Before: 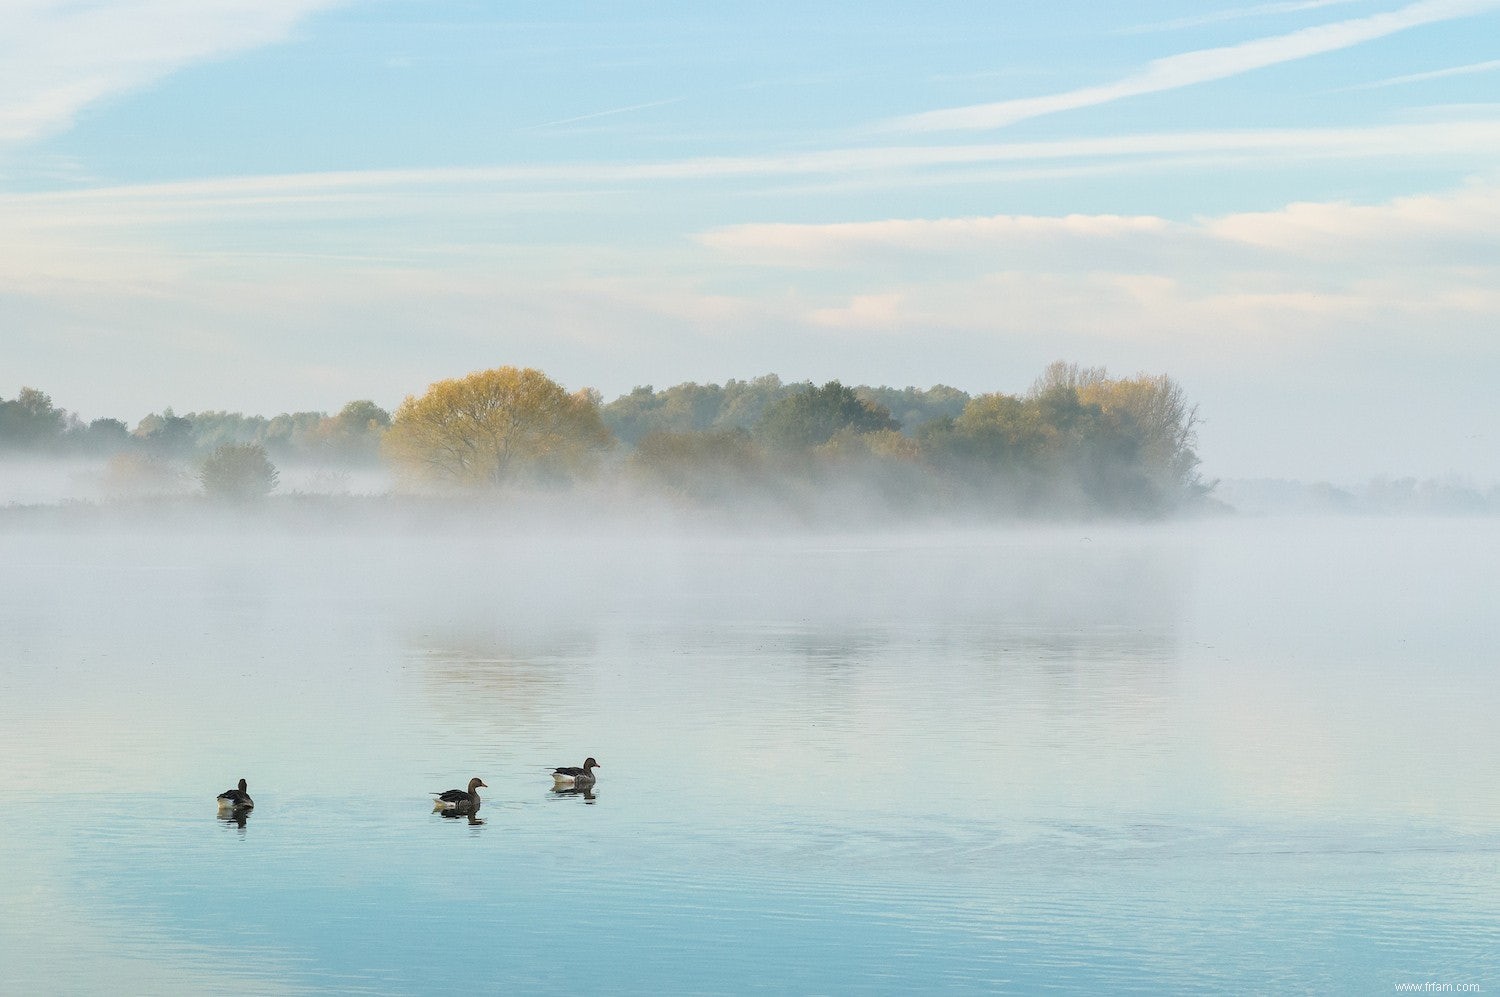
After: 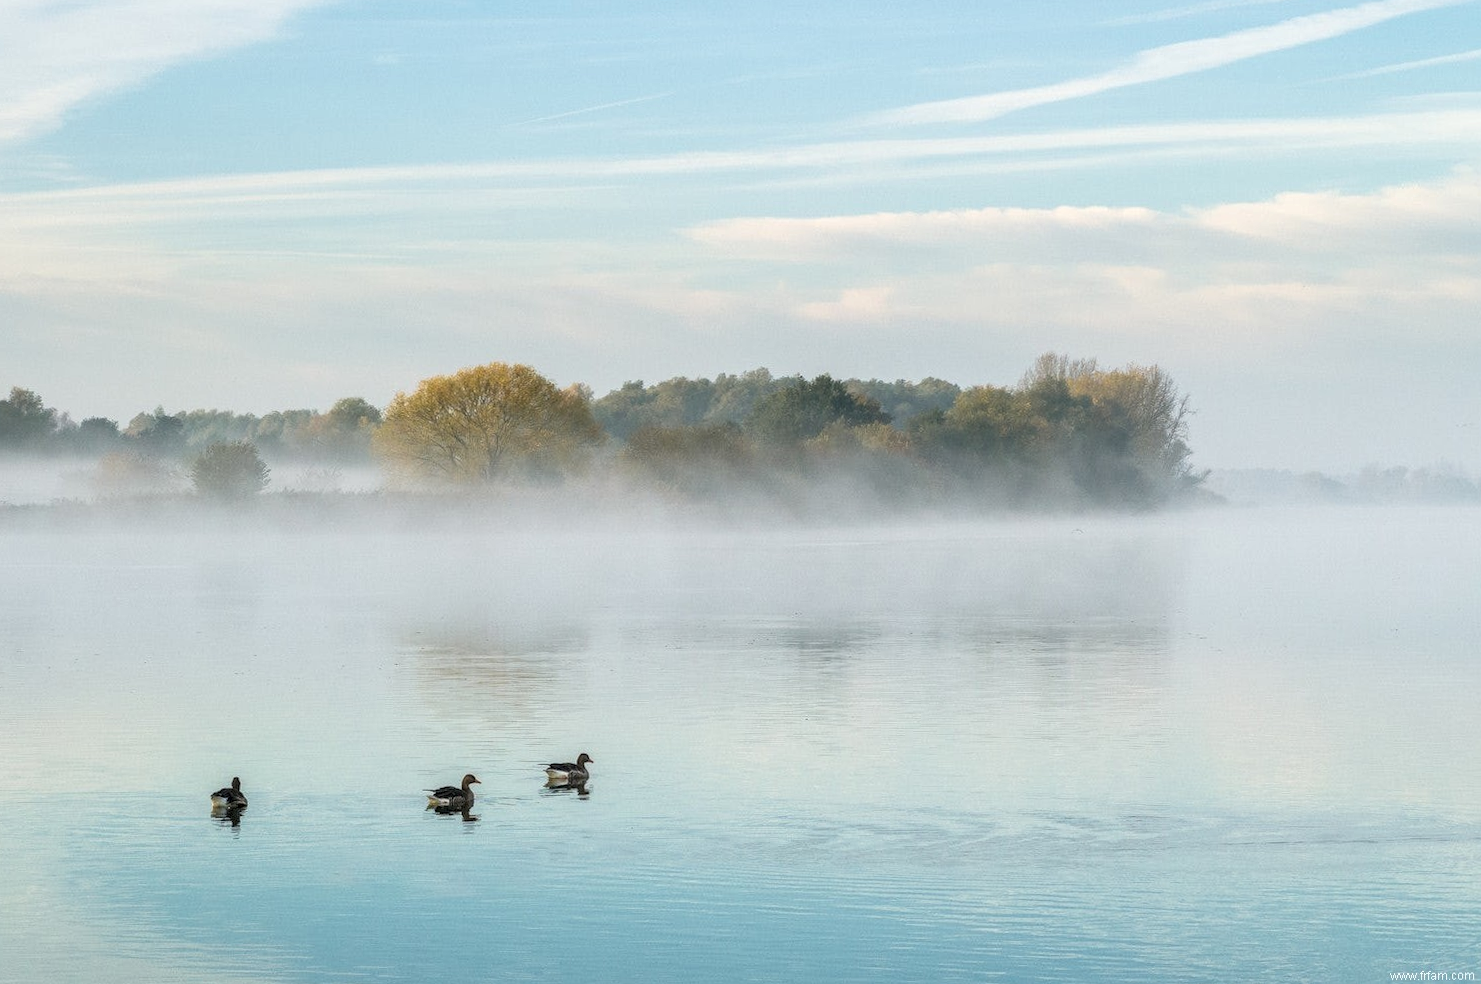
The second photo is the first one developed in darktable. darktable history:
rotate and perspective: rotation -0.45°, automatic cropping original format, crop left 0.008, crop right 0.992, crop top 0.012, crop bottom 0.988
local contrast: highlights 20%, detail 150%
